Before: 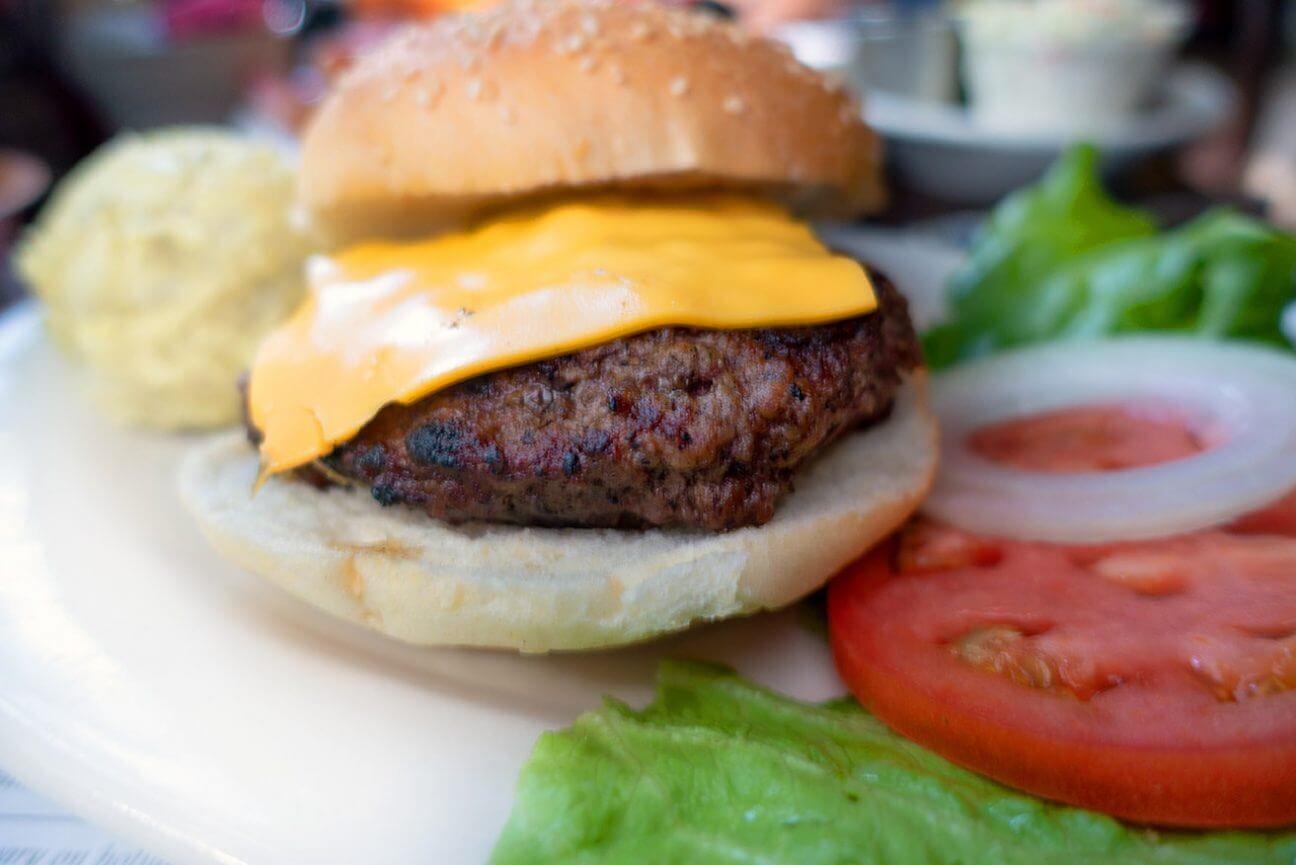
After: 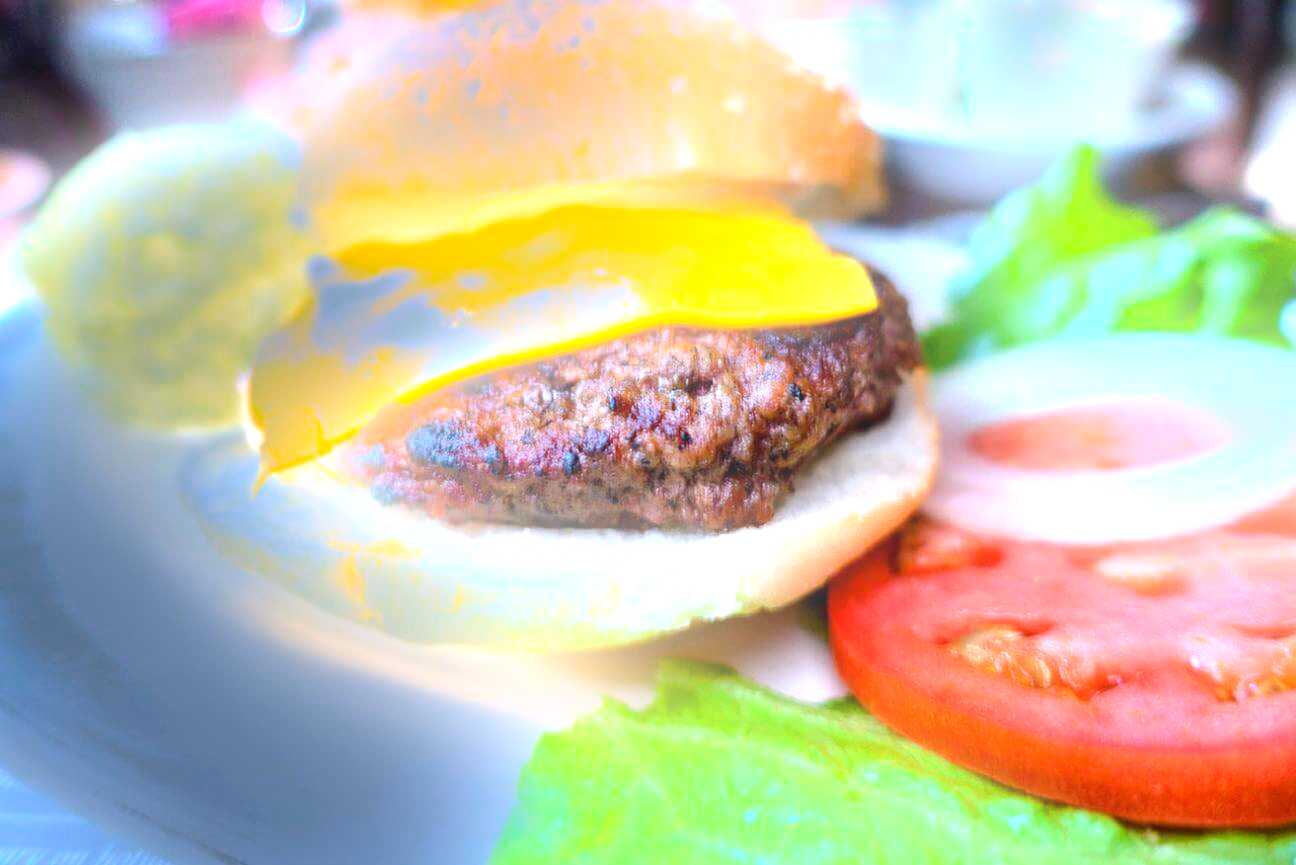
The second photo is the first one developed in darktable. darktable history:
exposure: black level correction 0.001, exposure 1.735 EV, compensate highlight preservation false
tone equalizer: -8 EV -0.417 EV, -7 EV -0.389 EV, -6 EV -0.333 EV, -5 EV -0.222 EV, -3 EV 0.222 EV, -2 EV 0.333 EV, -1 EV 0.389 EV, +0 EV 0.417 EV, edges refinement/feathering 500, mask exposure compensation -1.57 EV, preserve details no
bloom: size 13.65%, threshold 98.39%, strength 4.82%
white balance: red 0.931, blue 1.11
